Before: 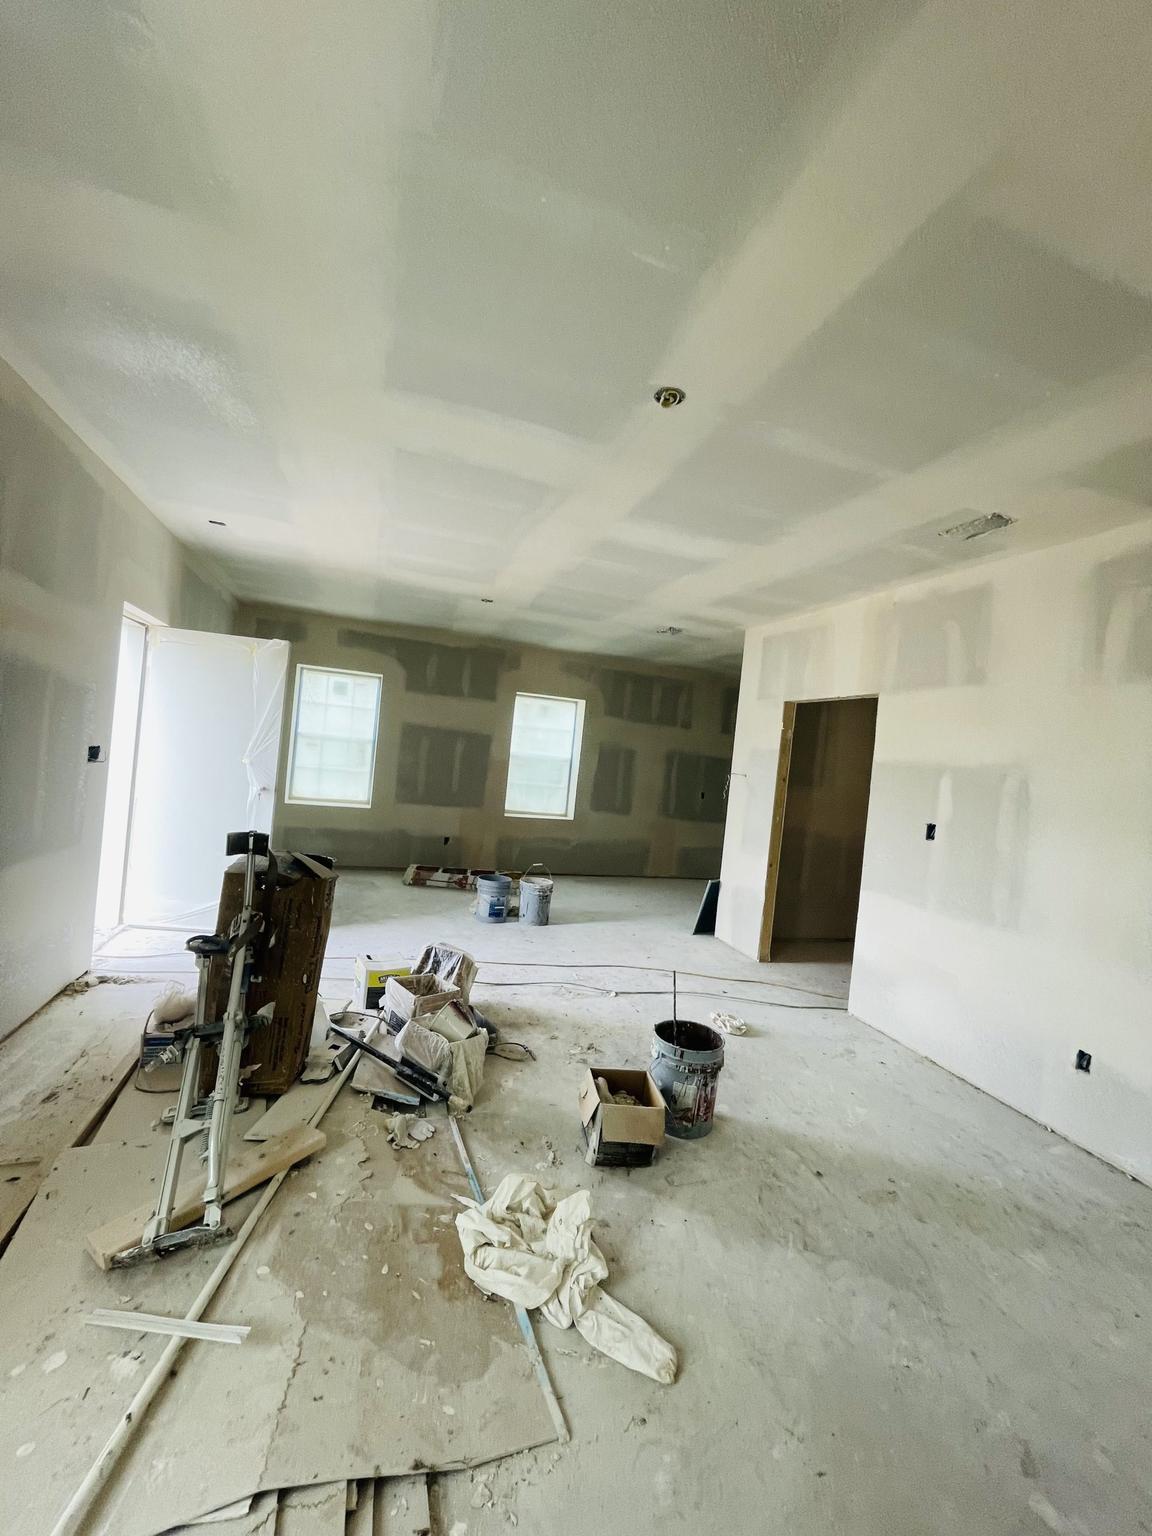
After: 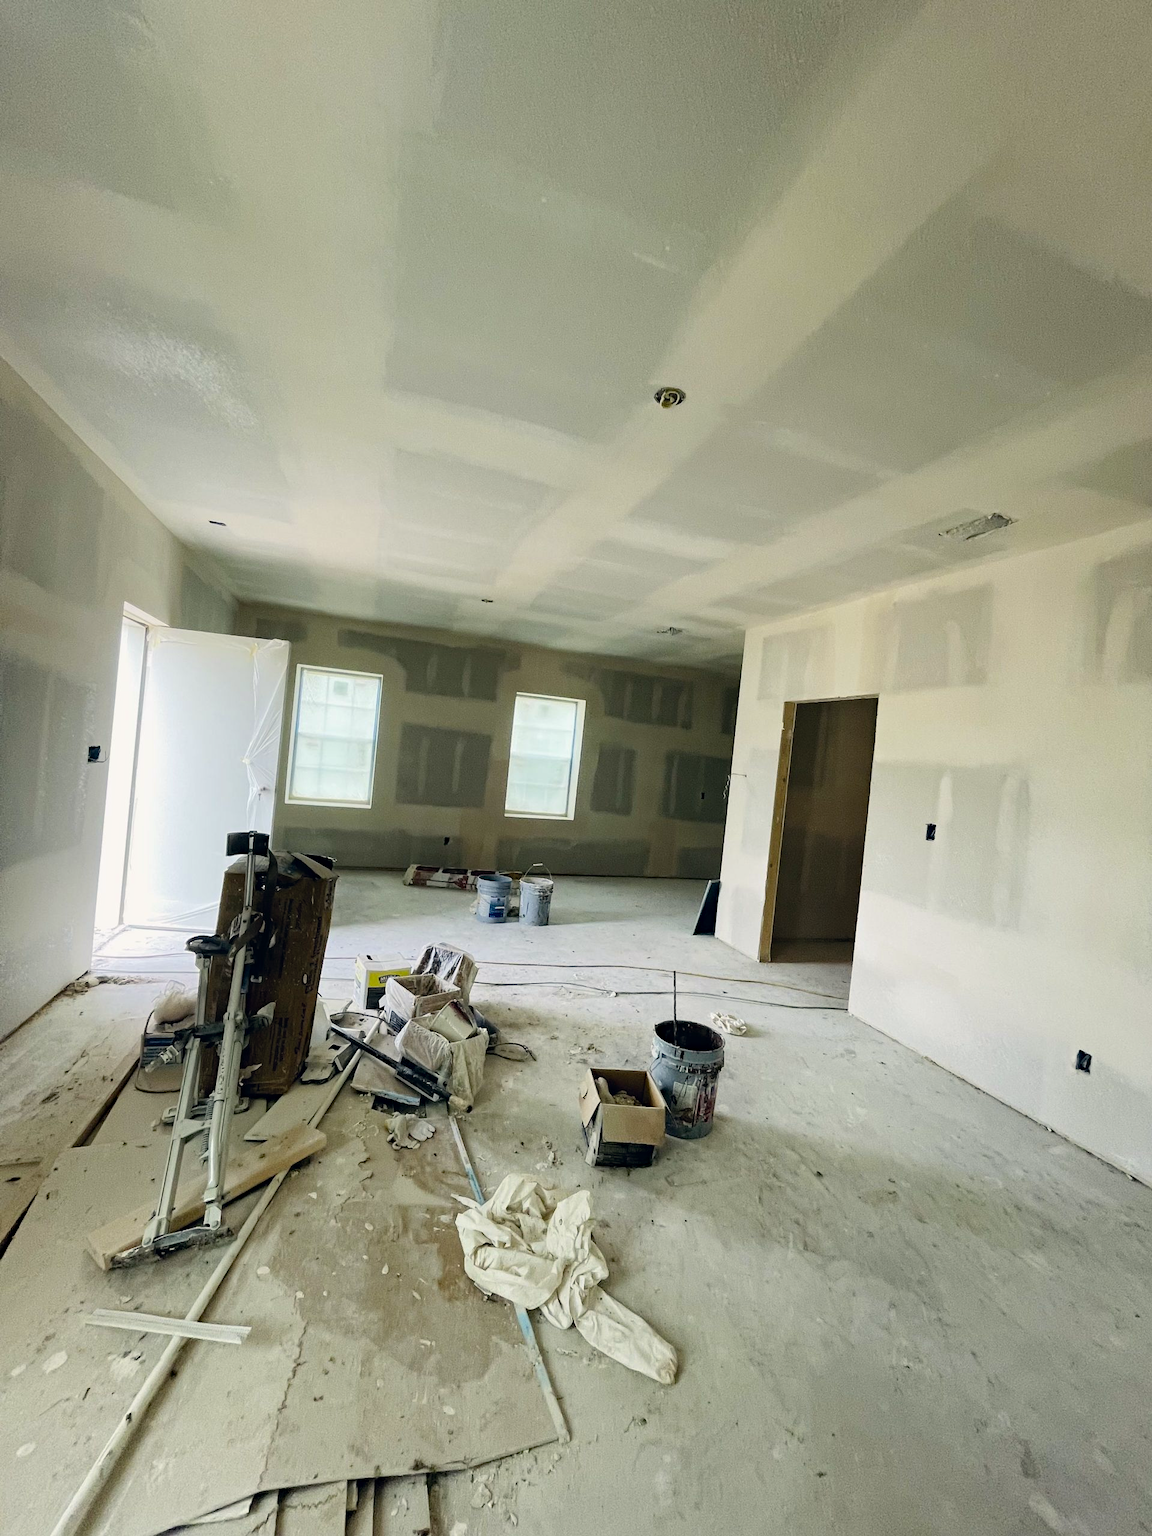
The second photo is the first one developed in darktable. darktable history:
color correction: highlights a* 0.207, highlights b* 2.7, shadows a* -0.874, shadows b* -4.78
haze removal: compatibility mode true, adaptive false
tone equalizer: on, module defaults
